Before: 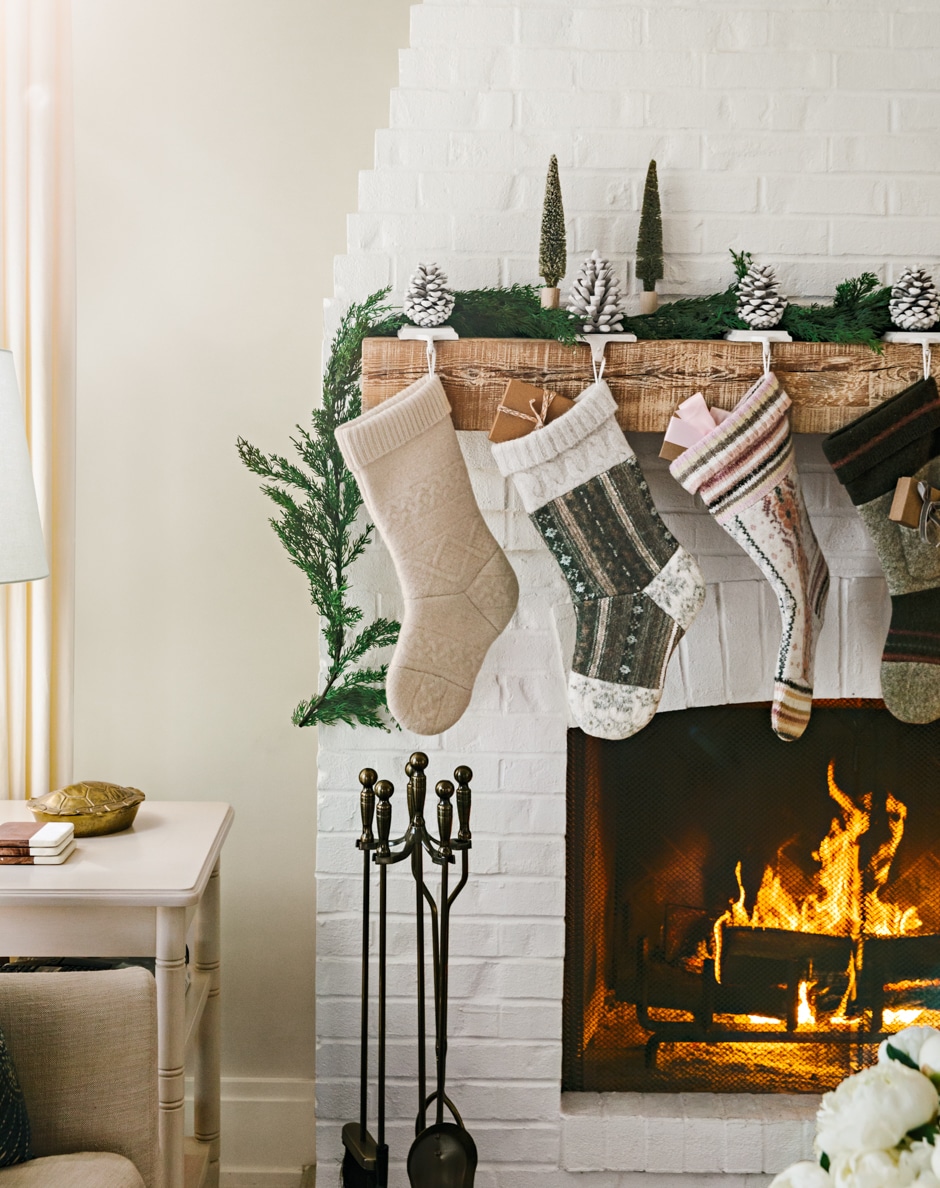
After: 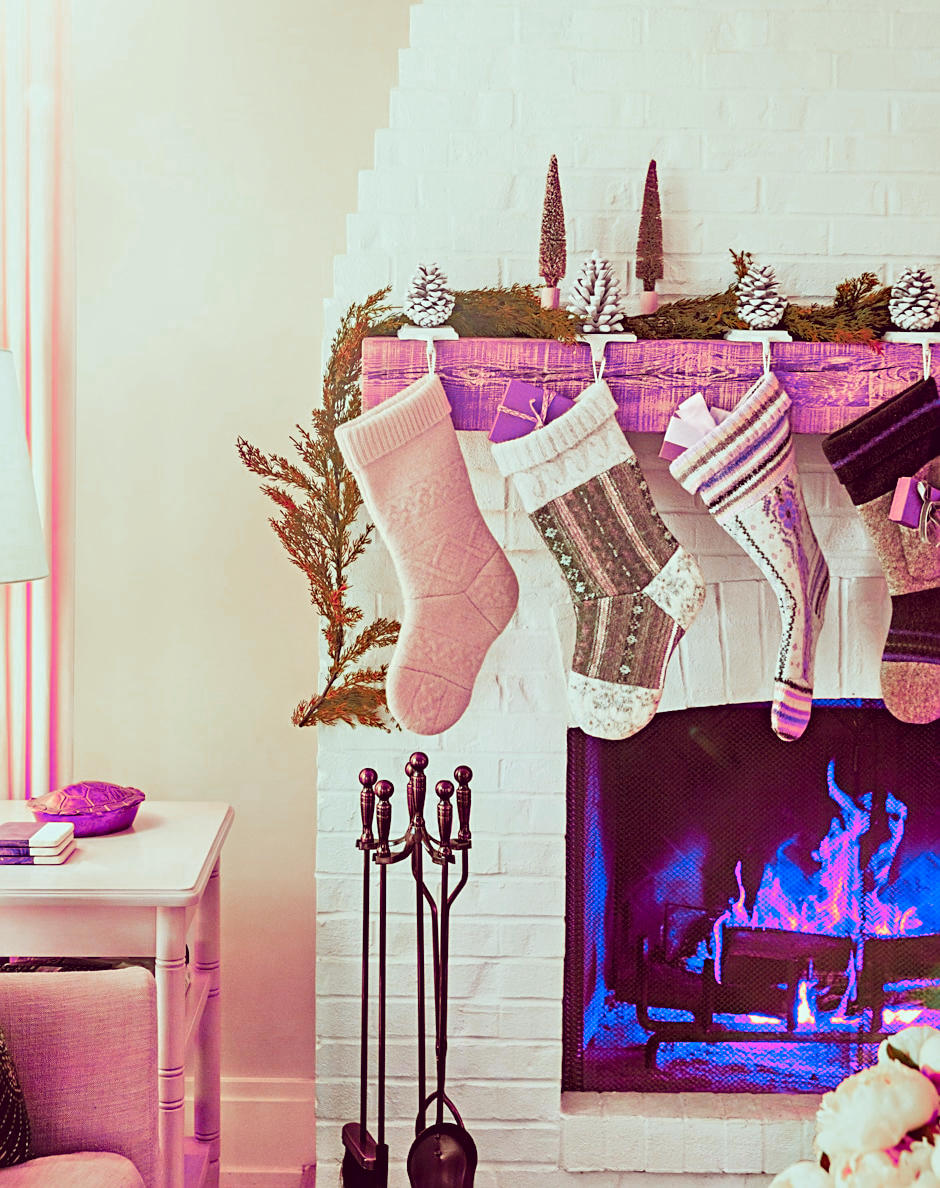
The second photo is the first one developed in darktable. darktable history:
sharpen: on, module defaults
tone equalizer: -7 EV 0.15 EV, -6 EV 0.6 EV, -5 EV 1.15 EV, -4 EV 1.33 EV, -3 EV 1.15 EV, -2 EV 0.6 EV, -1 EV 0.15 EV, mask exposure compensation -0.5 EV
color zones: curves: ch0 [(0.826, 0.353)]; ch1 [(0.242, 0.647) (0.889, 0.342)]; ch2 [(0.246, 0.089) (0.969, 0.068)]
color correction: highlights a* -7.23, highlights b* -0.161, shadows a* 20.08, shadows b* 11.73
tone curve: curves: ch0 [(0, 0) (0.004, 0.001) (0.133, 0.112) (0.325, 0.362) (0.832, 0.893) (1, 1)], color space Lab, linked channels, preserve colors none
white balance: red 0.982, blue 1.018
